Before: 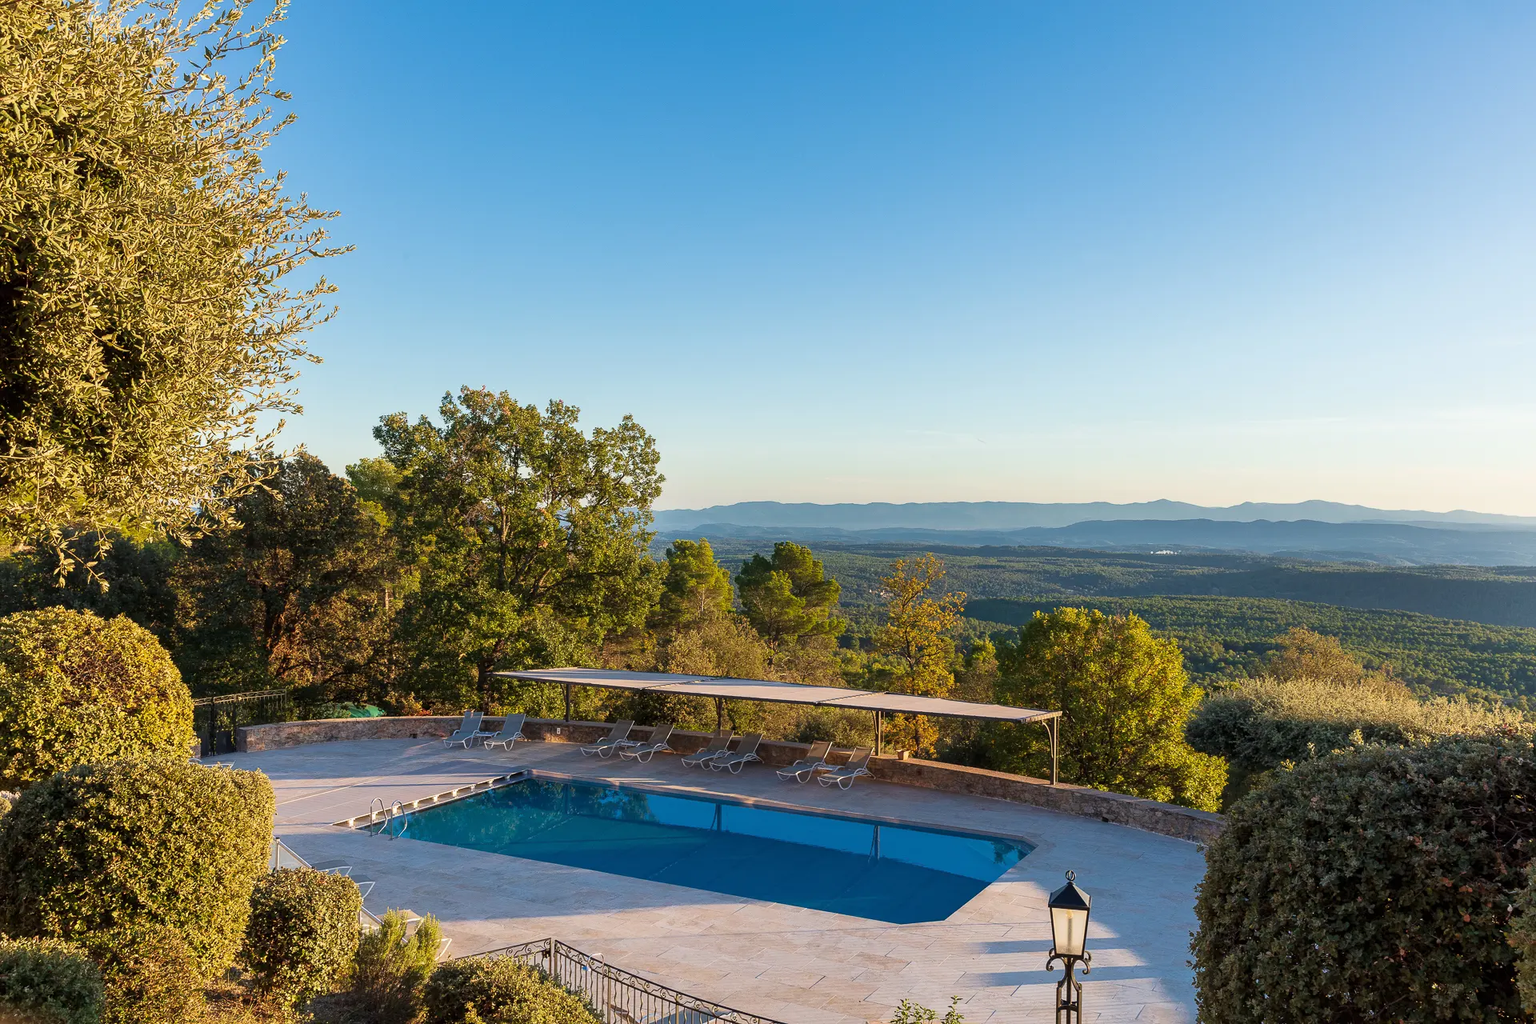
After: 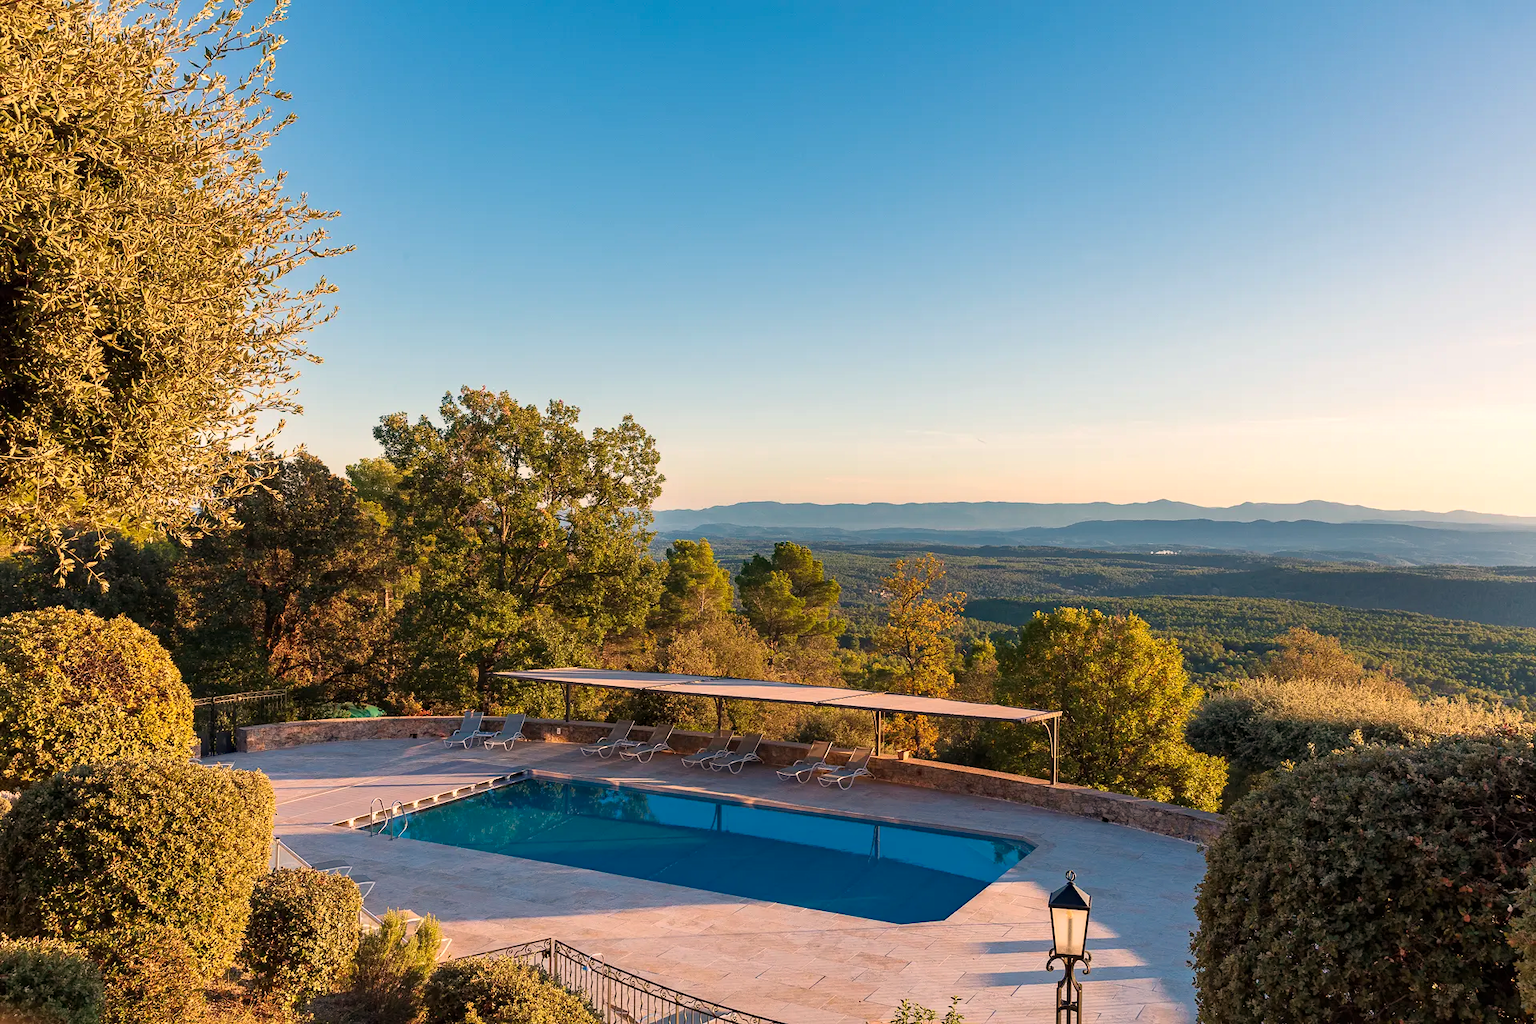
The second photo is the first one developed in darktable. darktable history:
white balance: red 1.127, blue 0.943
haze removal: compatibility mode true, adaptive false
